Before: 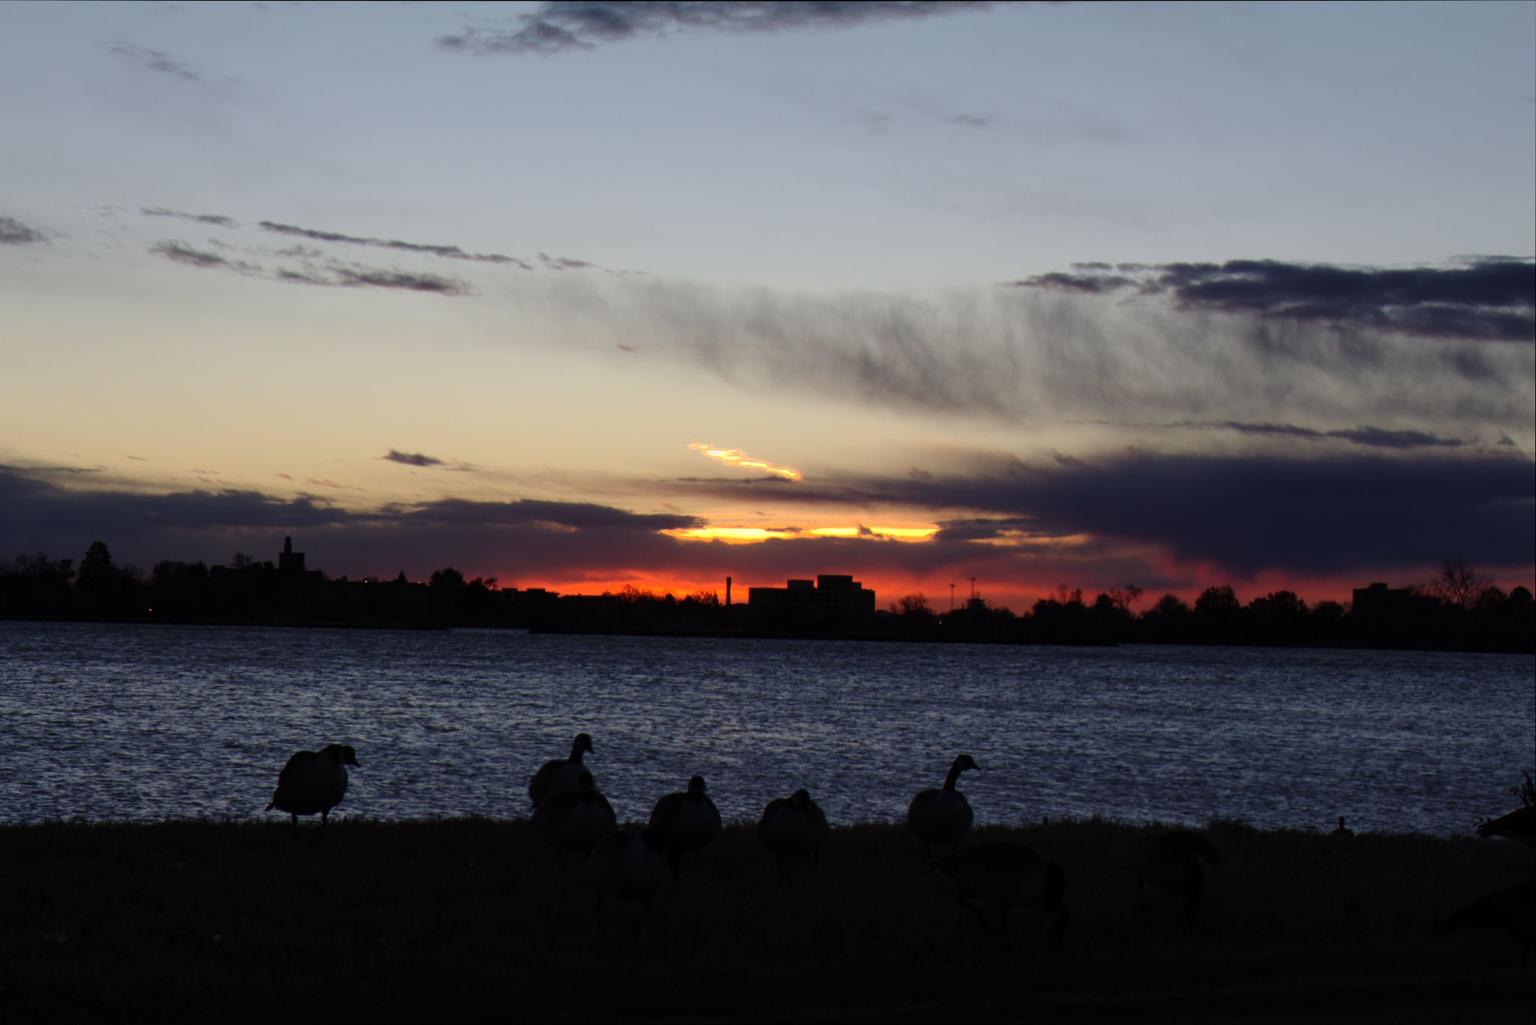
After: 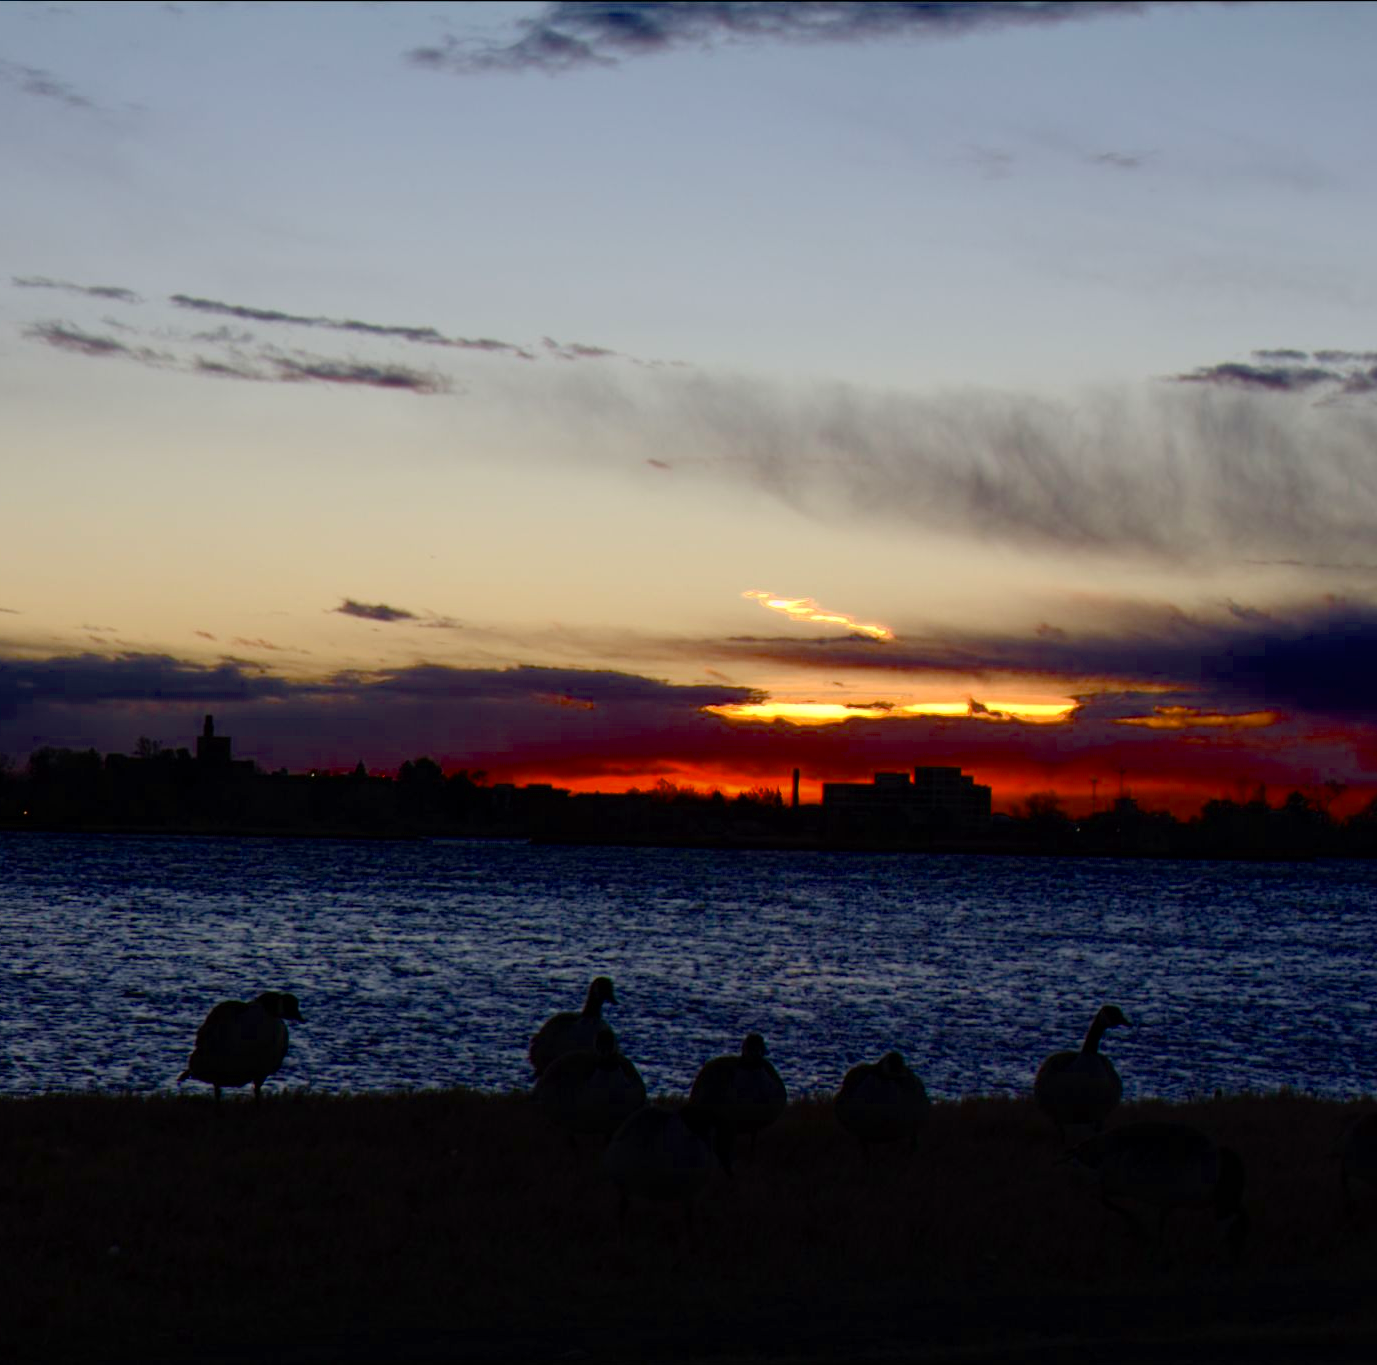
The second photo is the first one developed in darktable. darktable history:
crop and rotate: left 8.584%, right 24.104%
color balance rgb: perceptual saturation grading › global saturation 19.492%, perceptual saturation grading › highlights -24.798%, perceptual saturation grading › shadows 50.001%, global vibrance 16.026%, saturation formula JzAzBz (2021)
